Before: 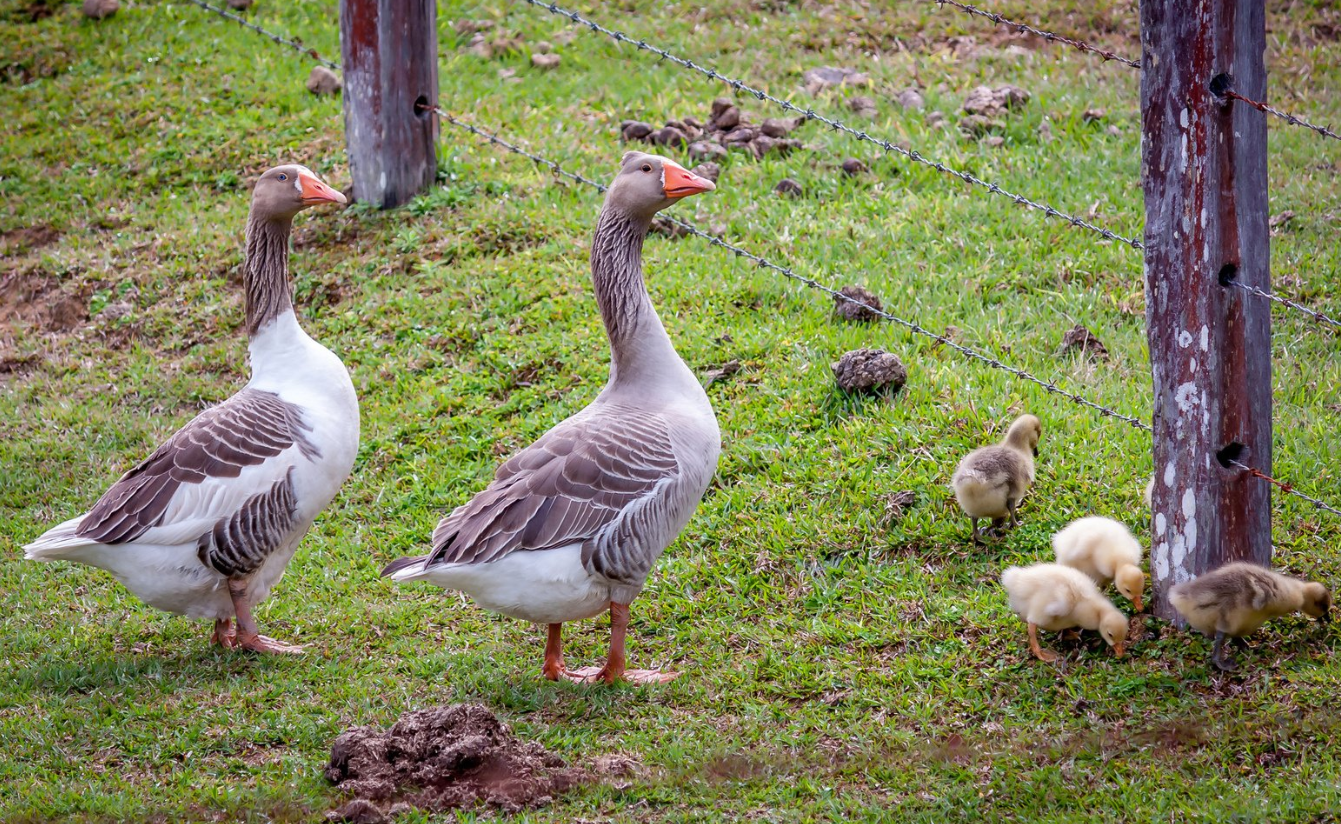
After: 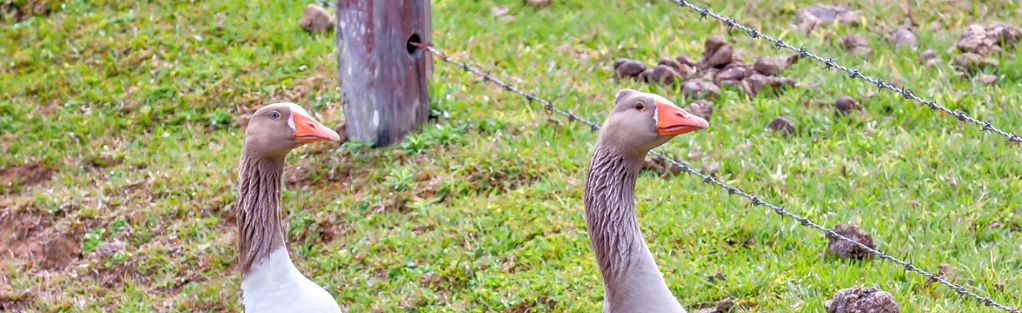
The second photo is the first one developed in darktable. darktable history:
crop: left 0.579%, top 7.627%, right 23.167%, bottom 54.275%
tone equalizer: -7 EV 0.15 EV, -6 EV 0.6 EV, -5 EV 1.15 EV, -4 EV 1.33 EV, -3 EV 1.15 EV, -2 EV 0.6 EV, -1 EV 0.15 EV, mask exposure compensation -0.5 EV
